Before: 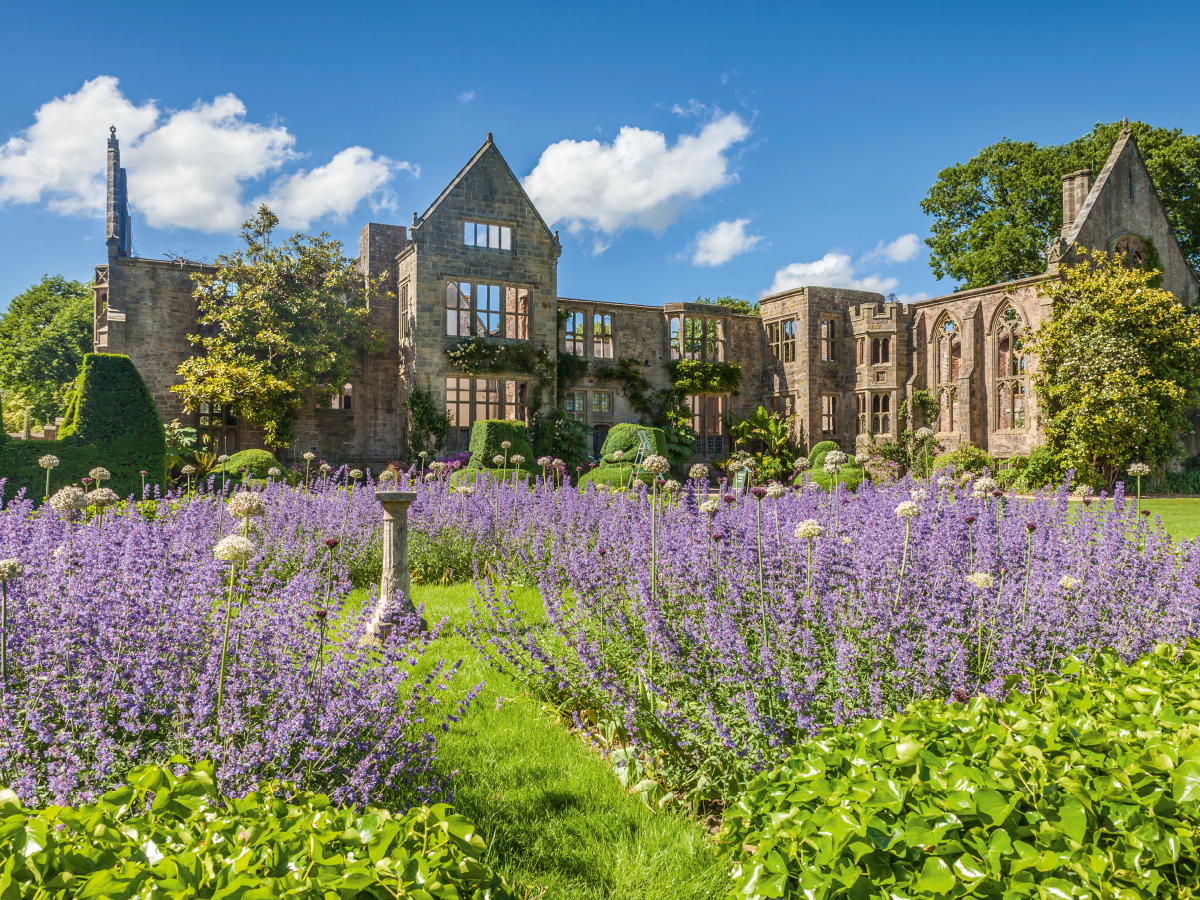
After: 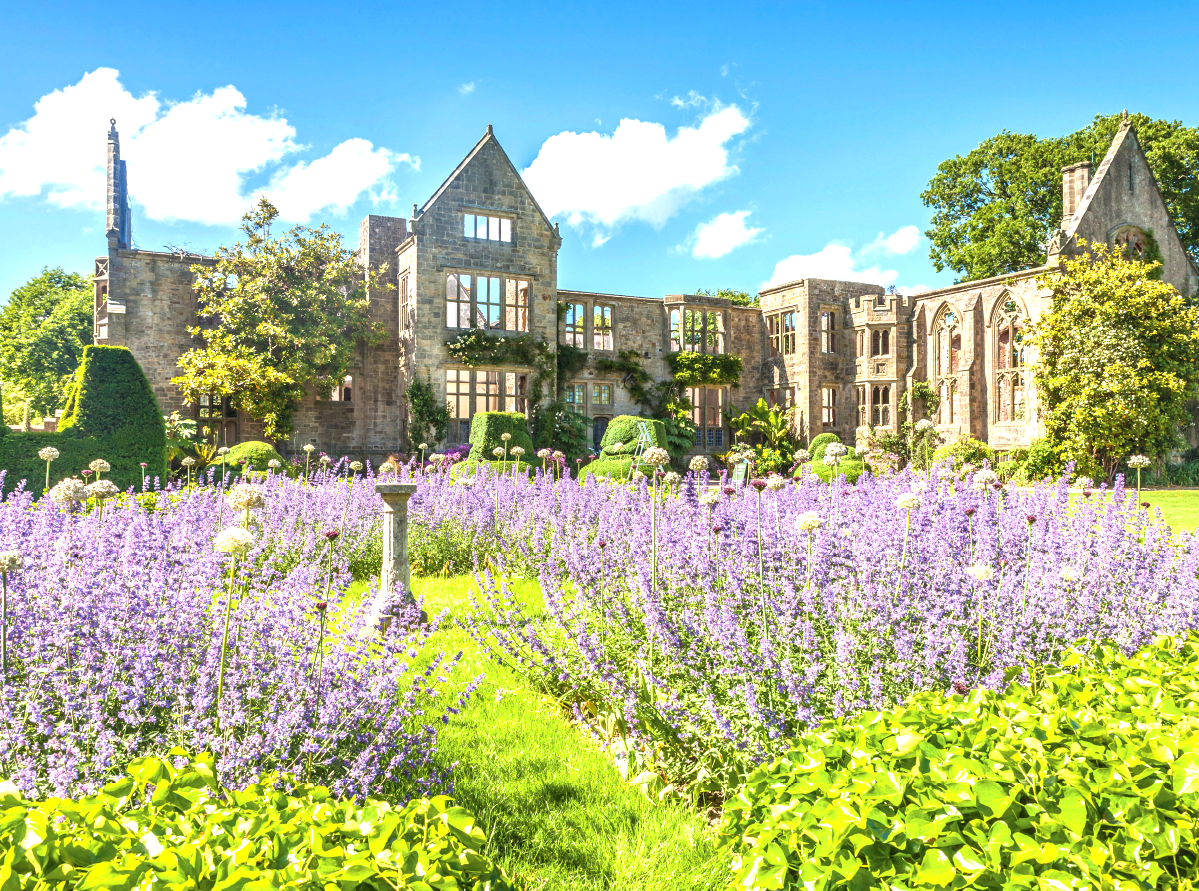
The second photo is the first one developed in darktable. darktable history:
exposure: black level correction 0, exposure 1.188 EV, compensate highlight preservation false
crop: top 0.898%, right 0.059%
